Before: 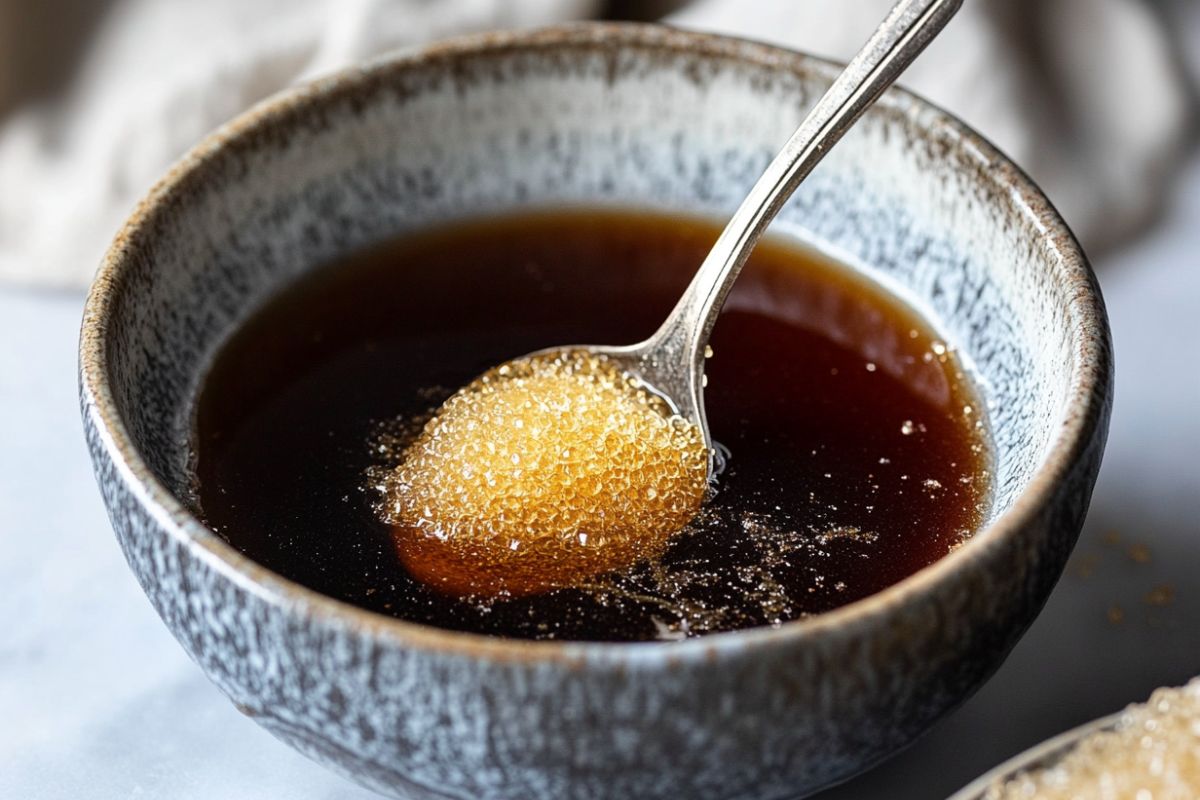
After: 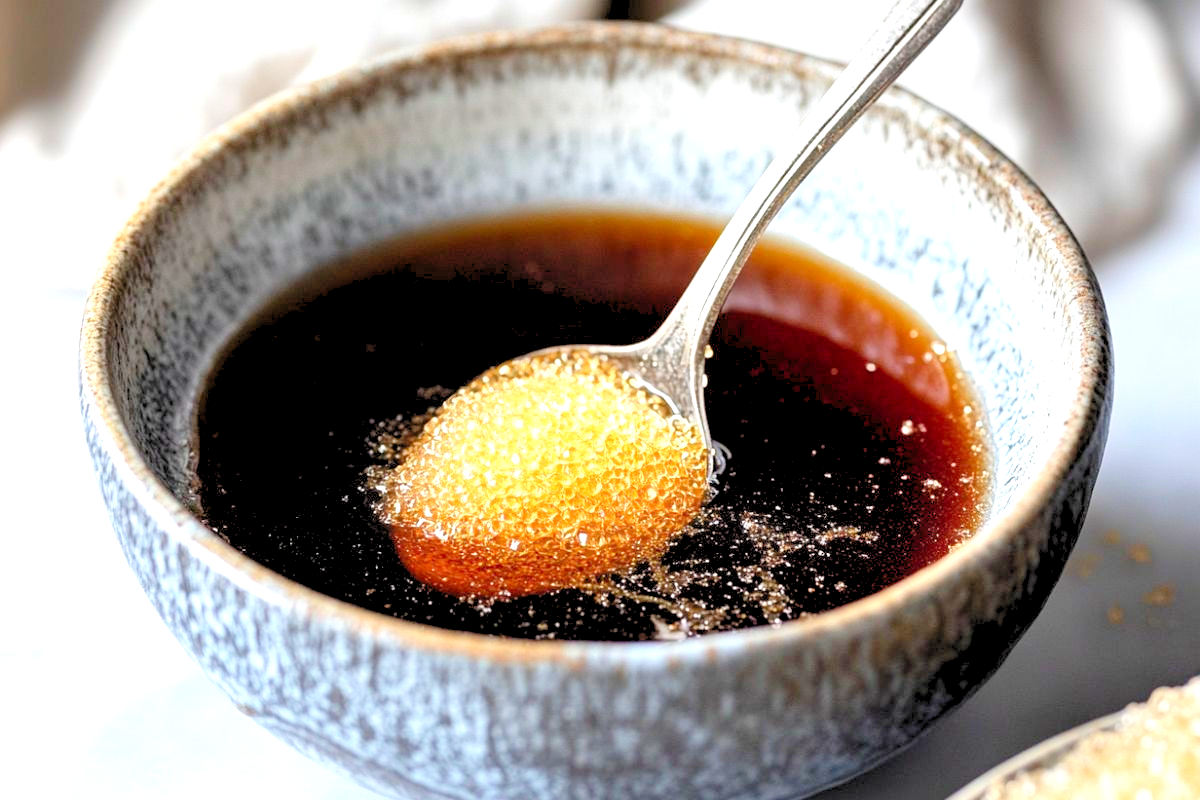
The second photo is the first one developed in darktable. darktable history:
exposure: black level correction 0, exposure 0.7 EV, compensate exposure bias true, compensate highlight preservation false
levels: levels [0.072, 0.414, 0.976]
